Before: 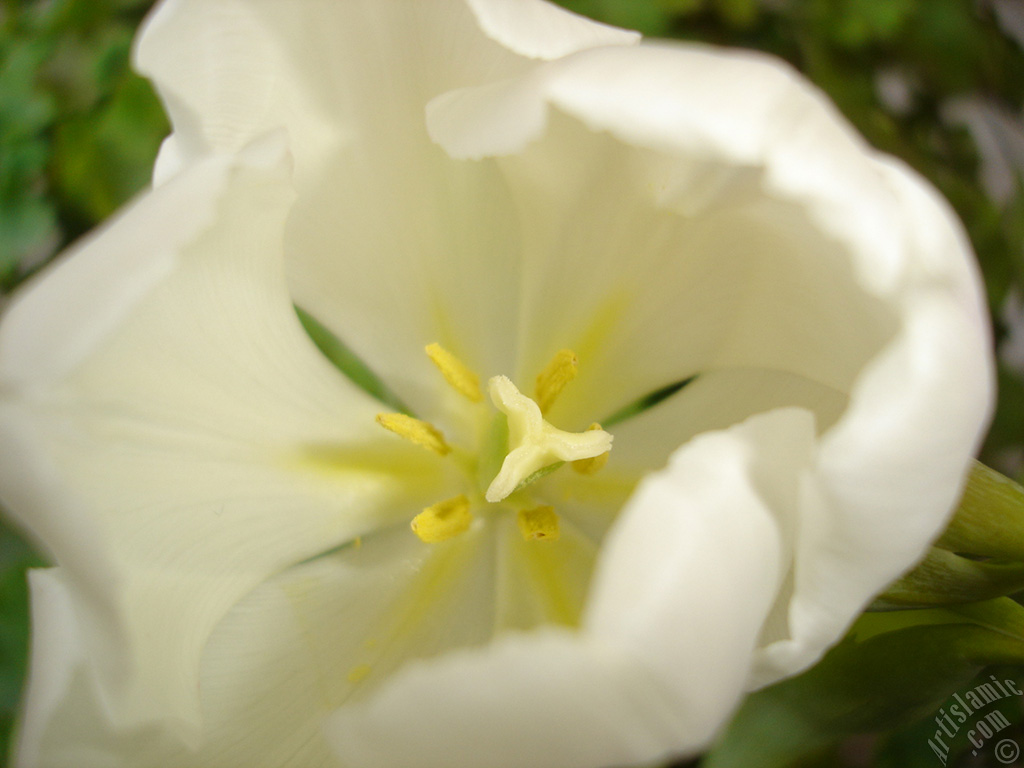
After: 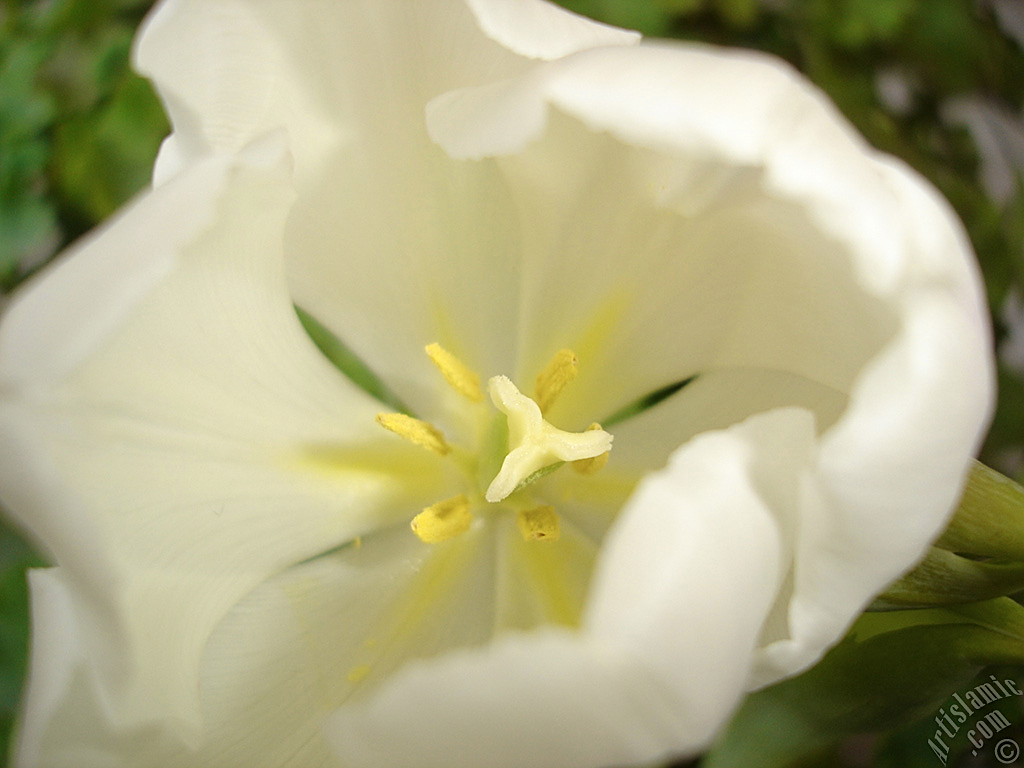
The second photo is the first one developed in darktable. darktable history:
sharpen: on, module defaults
color zones: curves: ch0 [(0, 0.558) (0.143, 0.559) (0.286, 0.529) (0.429, 0.505) (0.571, 0.5) (0.714, 0.5) (0.857, 0.5) (1, 0.558)]; ch1 [(0, 0.469) (0.01, 0.469) (0.12, 0.446) (0.248, 0.469) (0.5, 0.5) (0.748, 0.5) (0.99, 0.469) (1, 0.469)]
